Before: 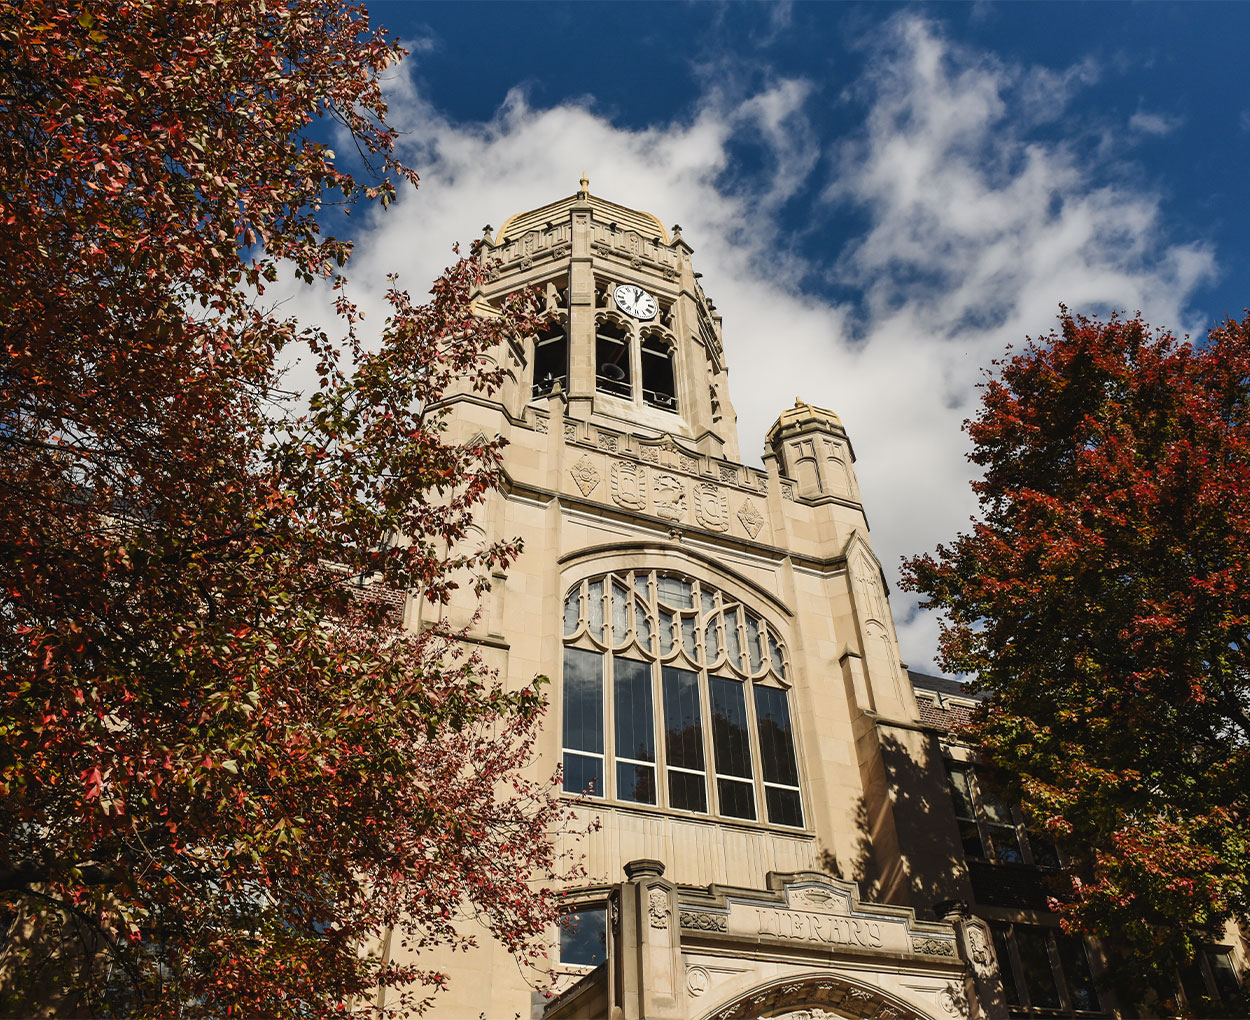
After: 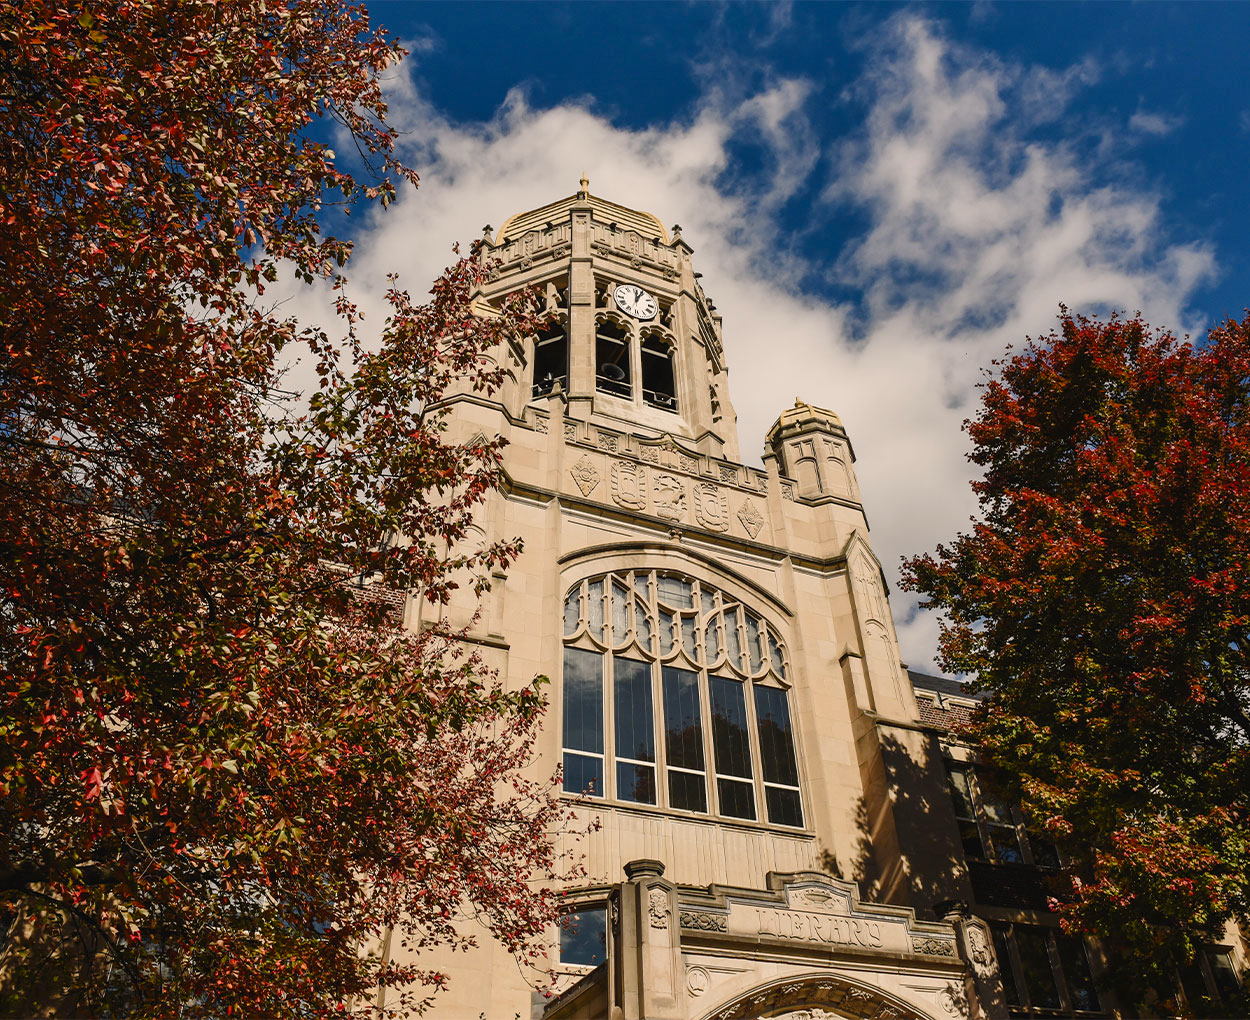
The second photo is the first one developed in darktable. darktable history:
color balance rgb: highlights gain › chroma 3.015%, highlights gain › hue 60.07°, perceptual saturation grading › global saturation 0.152%, perceptual saturation grading › highlights -15.657%, perceptual saturation grading › shadows 25.231%, perceptual brilliance grading › global brilliance -1.567%, perceptual brilliance grading › highlights -1.254%, perceptual brilliance grading › mid-tones -1.092%, perceptual brilliance grading › shadows -1.596%, global vibrance 14.594%
